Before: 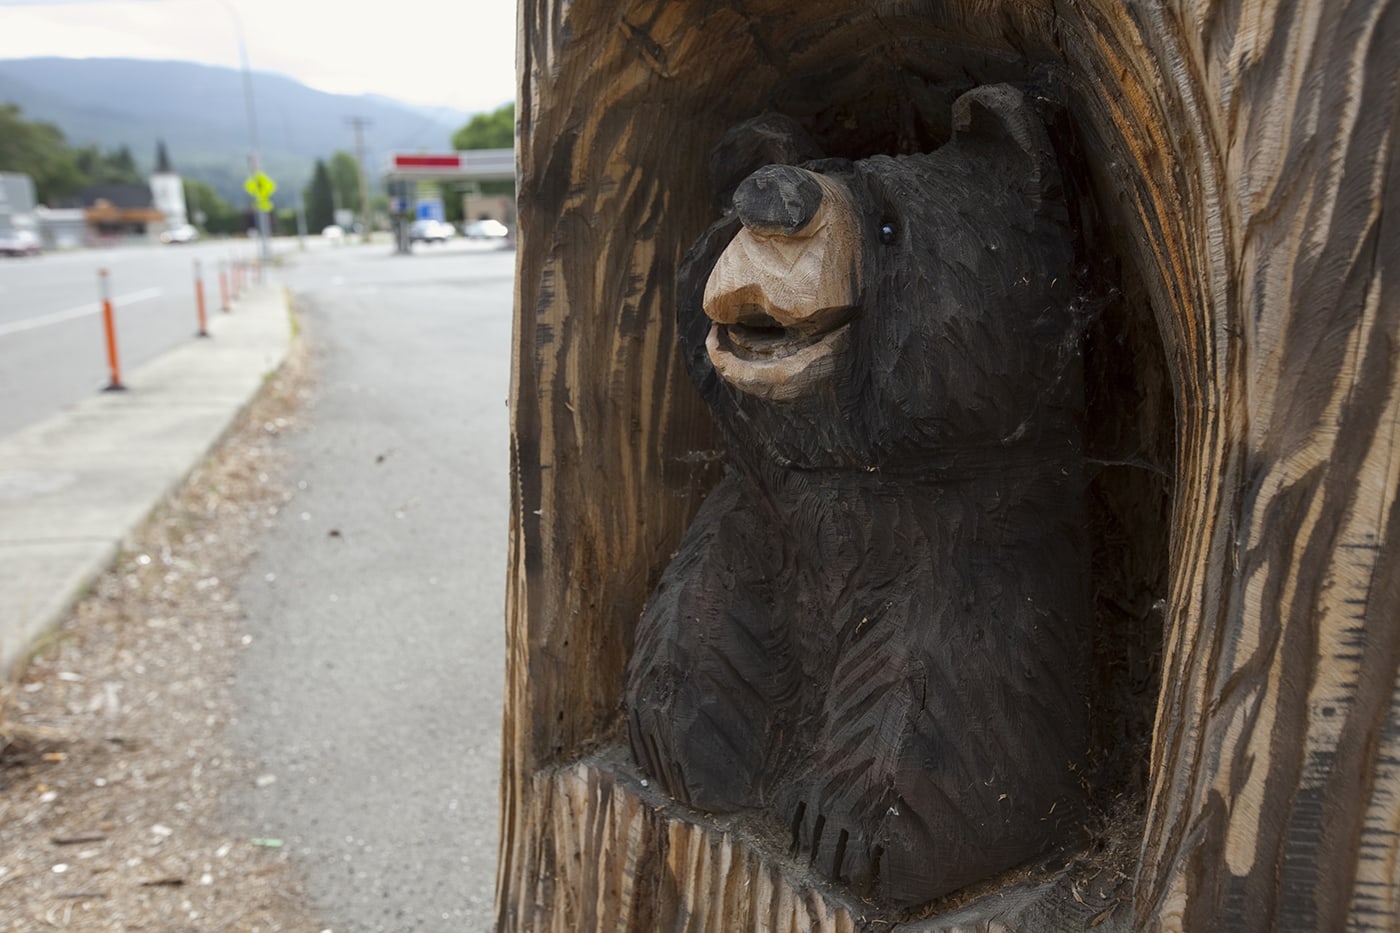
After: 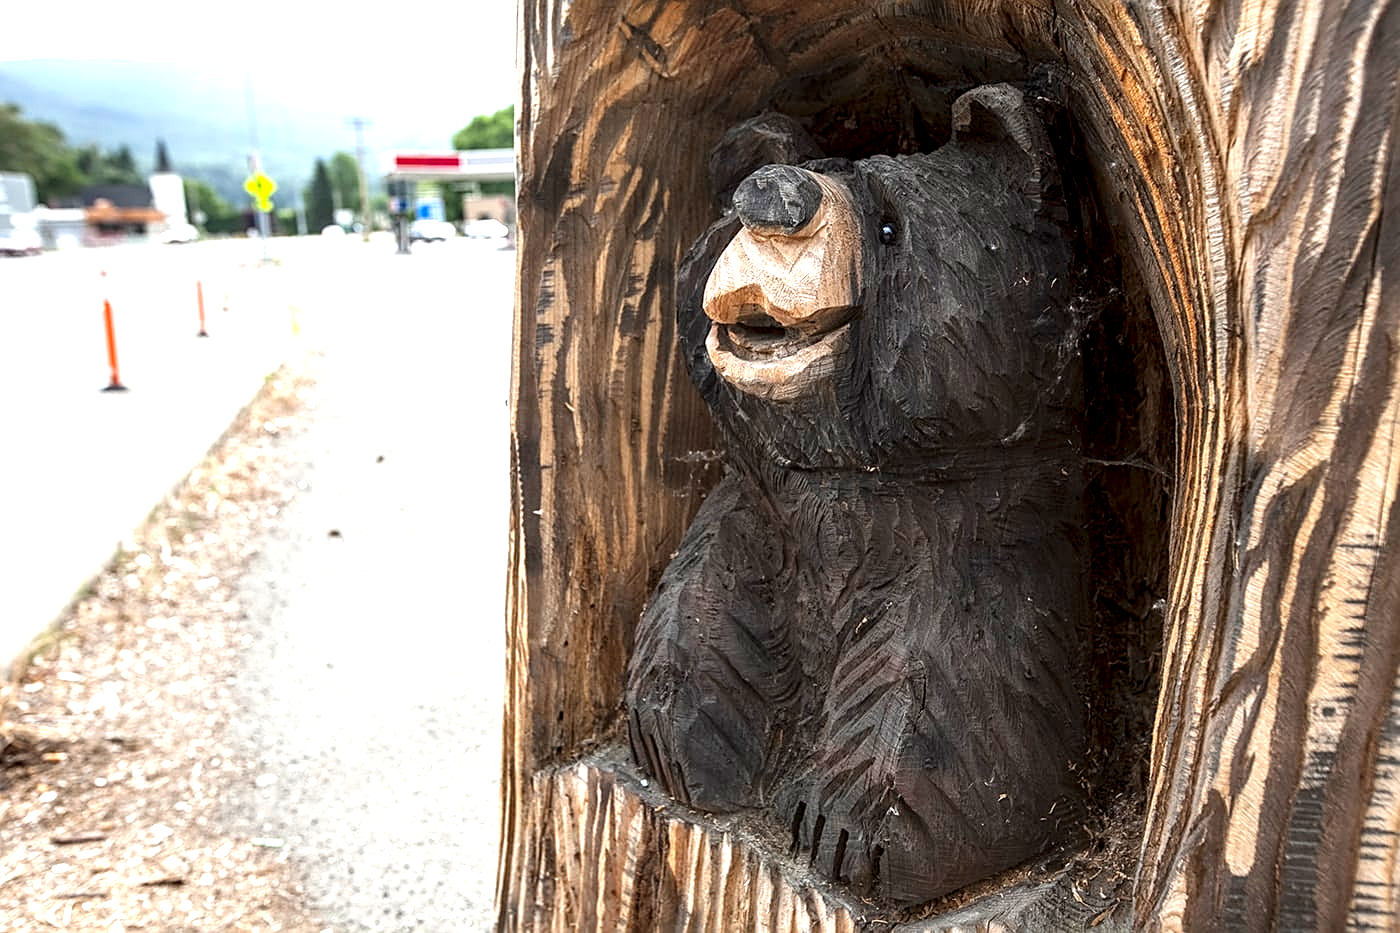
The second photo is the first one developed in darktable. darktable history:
sharpen: on, module defaults
local contrast: highlights 60%, shadows 64%, detail 160%
exposure: black level correction -0.002, exposure 1.113 EV, compensate exposure bias true, compensate highlight preservation false
